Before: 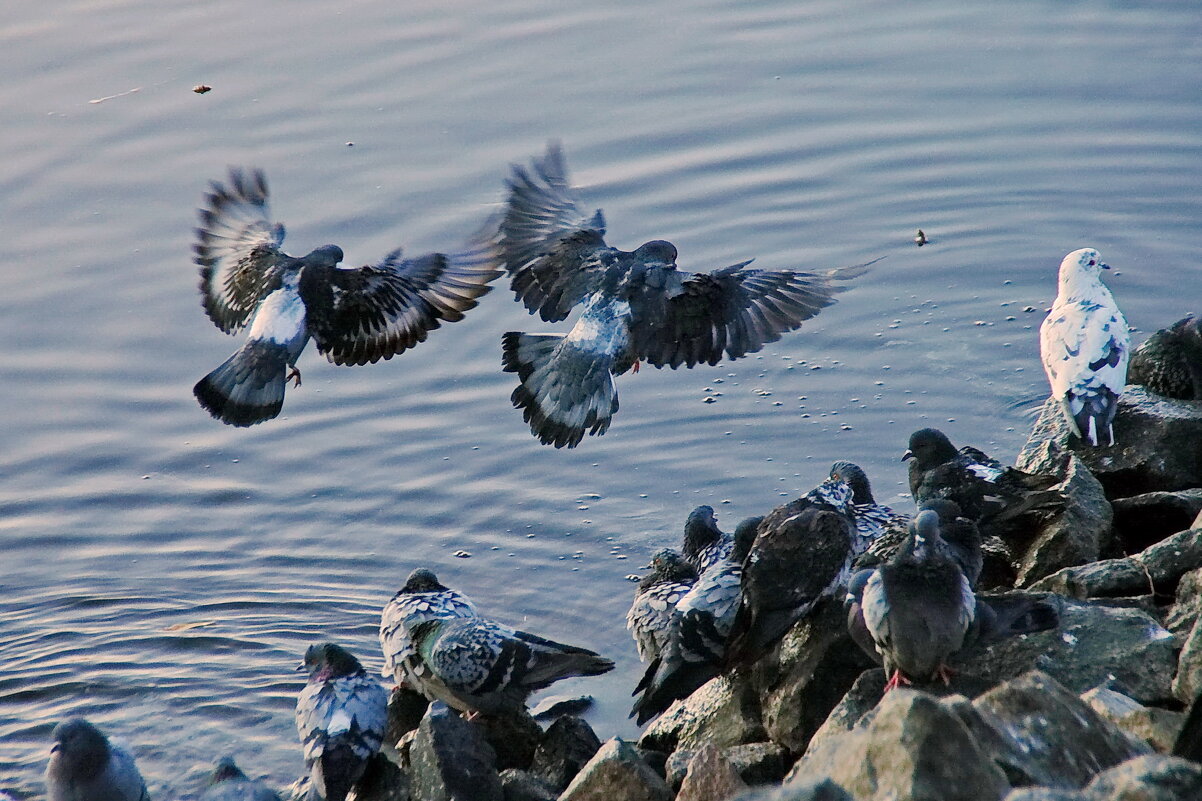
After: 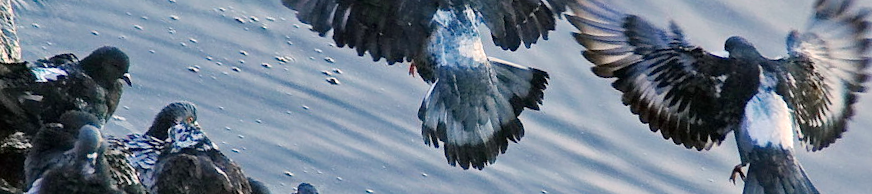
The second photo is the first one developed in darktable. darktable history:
exposure: exposure 0.3 EV, compensate highlight preservation false
crop and rotate: angle 16.12°, top 30.835%, bottom 35.653%
